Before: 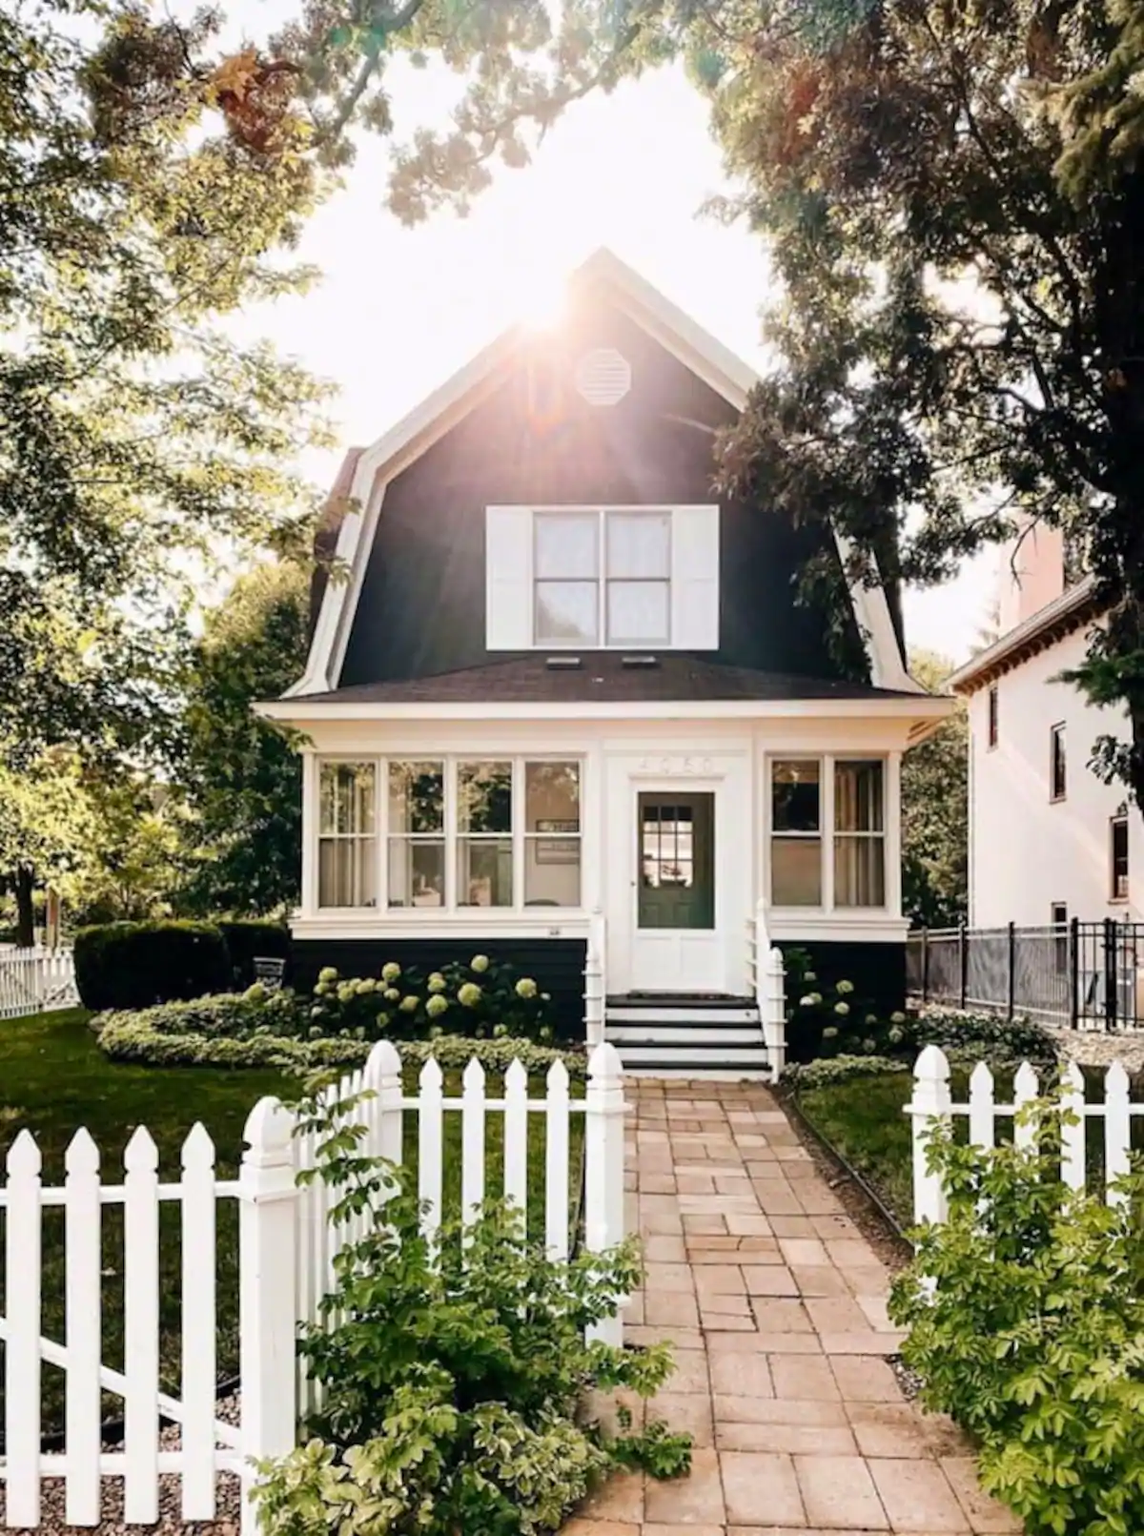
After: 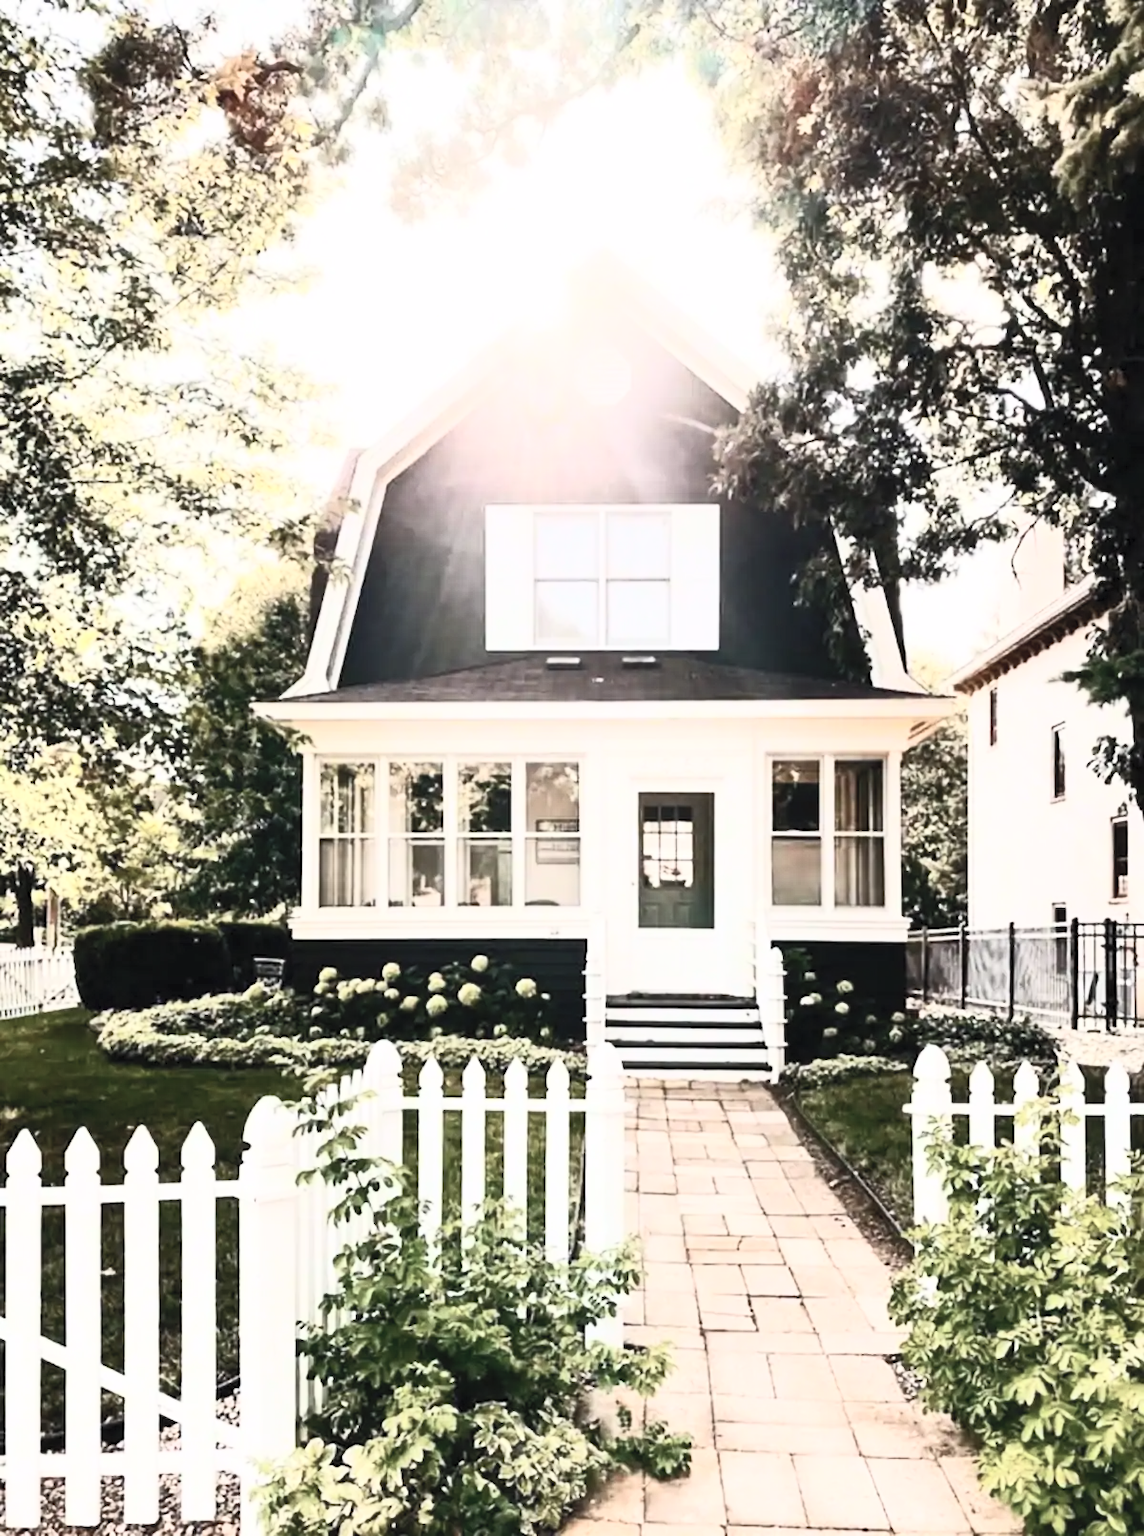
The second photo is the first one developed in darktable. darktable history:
contrast brightness saturation: contrast 0.587, brightness 0.572, saturation -0.347
